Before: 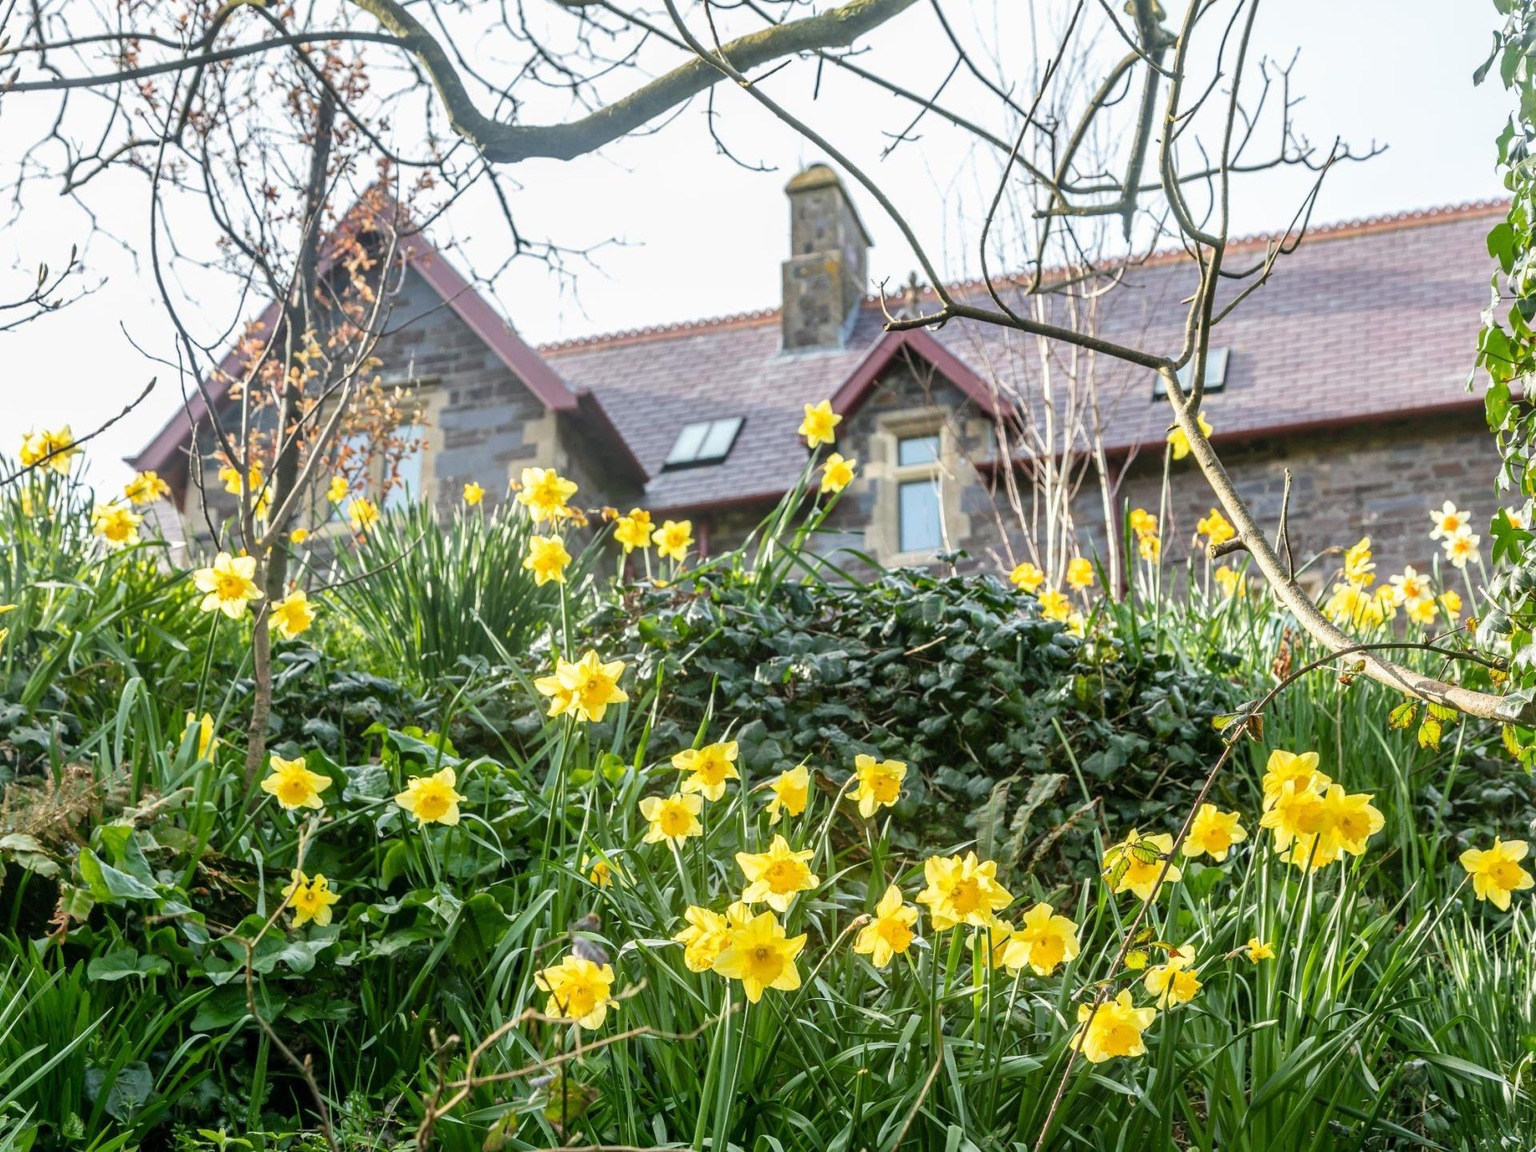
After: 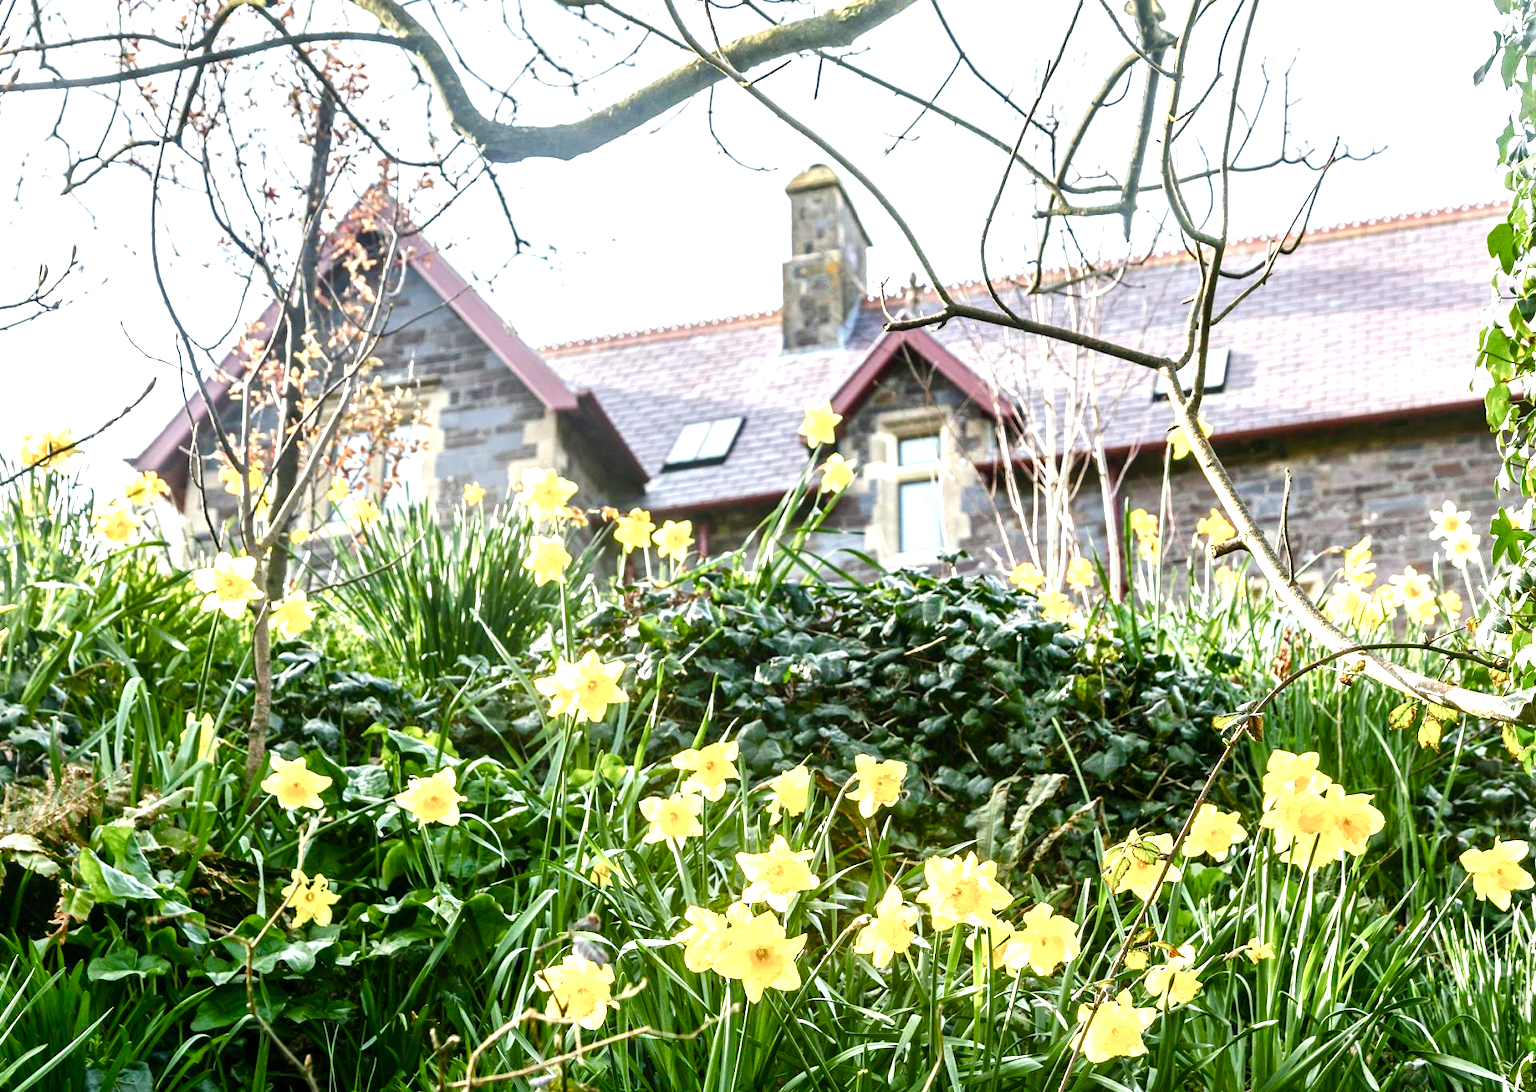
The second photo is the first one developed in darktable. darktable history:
color balance rgb: perceptual saturation grading › global saturation 20%, perceptual saturation grading › highlights -50%, perceptual saturation grading › shadows 30%, perceptual brilliance grading › global brilliance 10%, perceptual brilliance grading › shadows 15%
crop and rotate: top 0%, bottom 5.097%
tone equalizer: -8 EV -0.75 EV, -7 EV -0.7 EV, -6 EV -0.6 EV, -5 EV -0.4 EV, -3 EV 0.4 EV, -2 EV 0.6 EV, -1 EV 0.7 EV, +0 EV 0.75 EV, edges refinement/feathering 500, mask exposure compensation -1.57 EV, preserve details no
